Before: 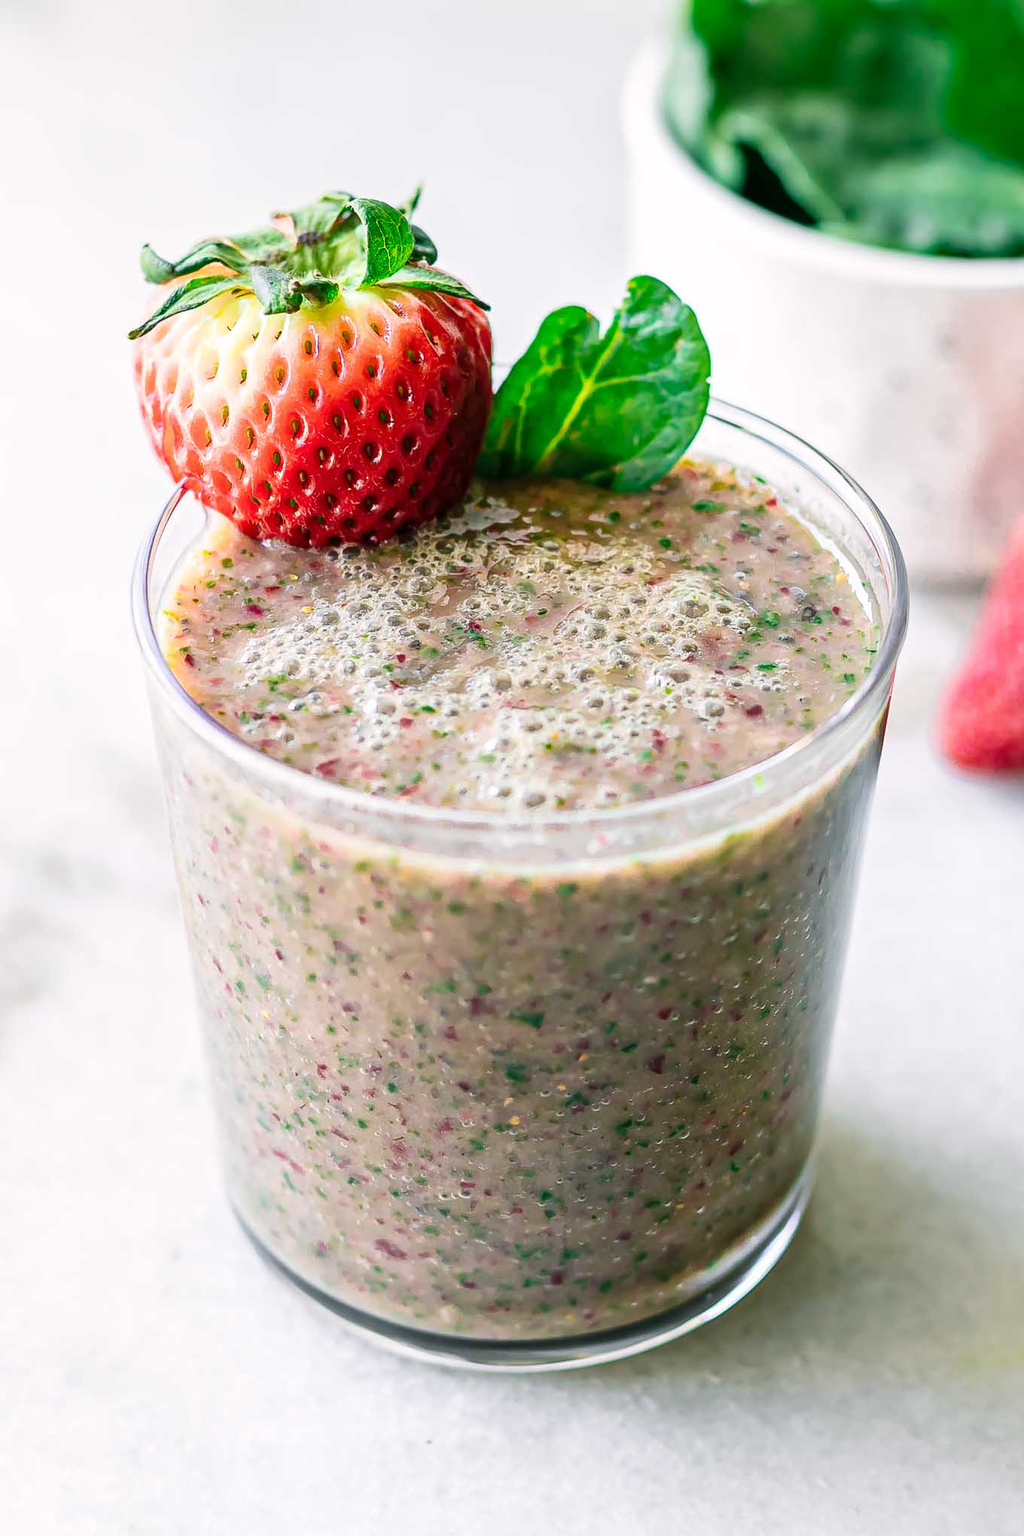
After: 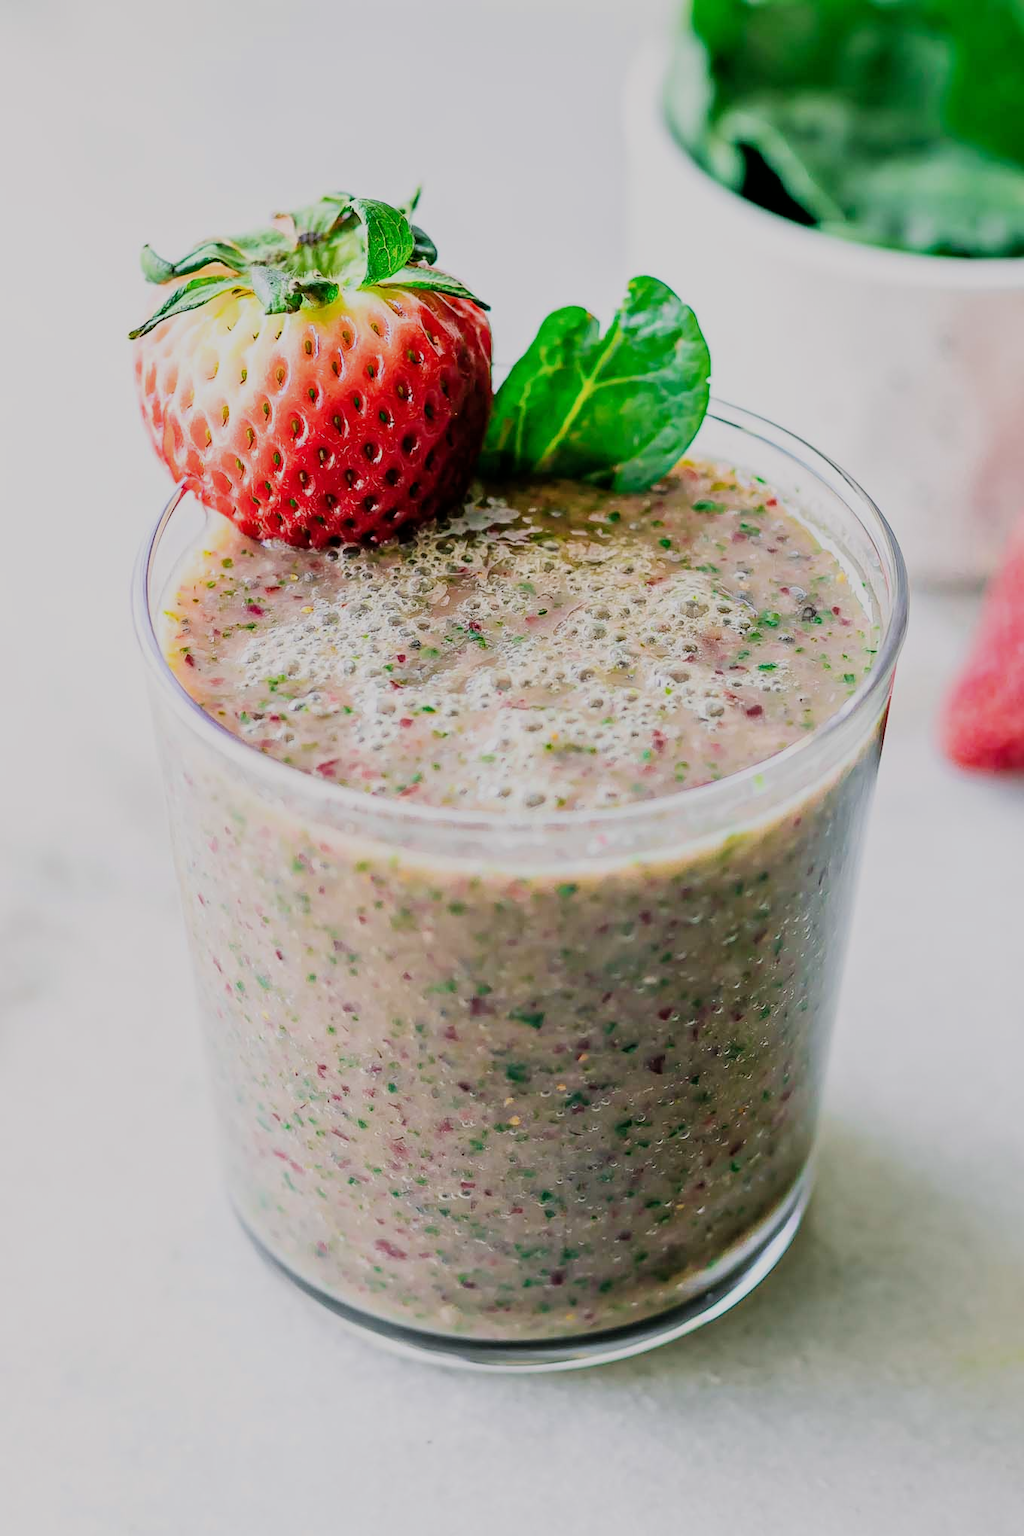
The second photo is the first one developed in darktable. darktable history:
filmic rgb: black relative exposure -7.18 EV, white relative exposure 5.39 EV, threshold 5.97 EV, hardness 3.02, enable highlight reconstruction true
